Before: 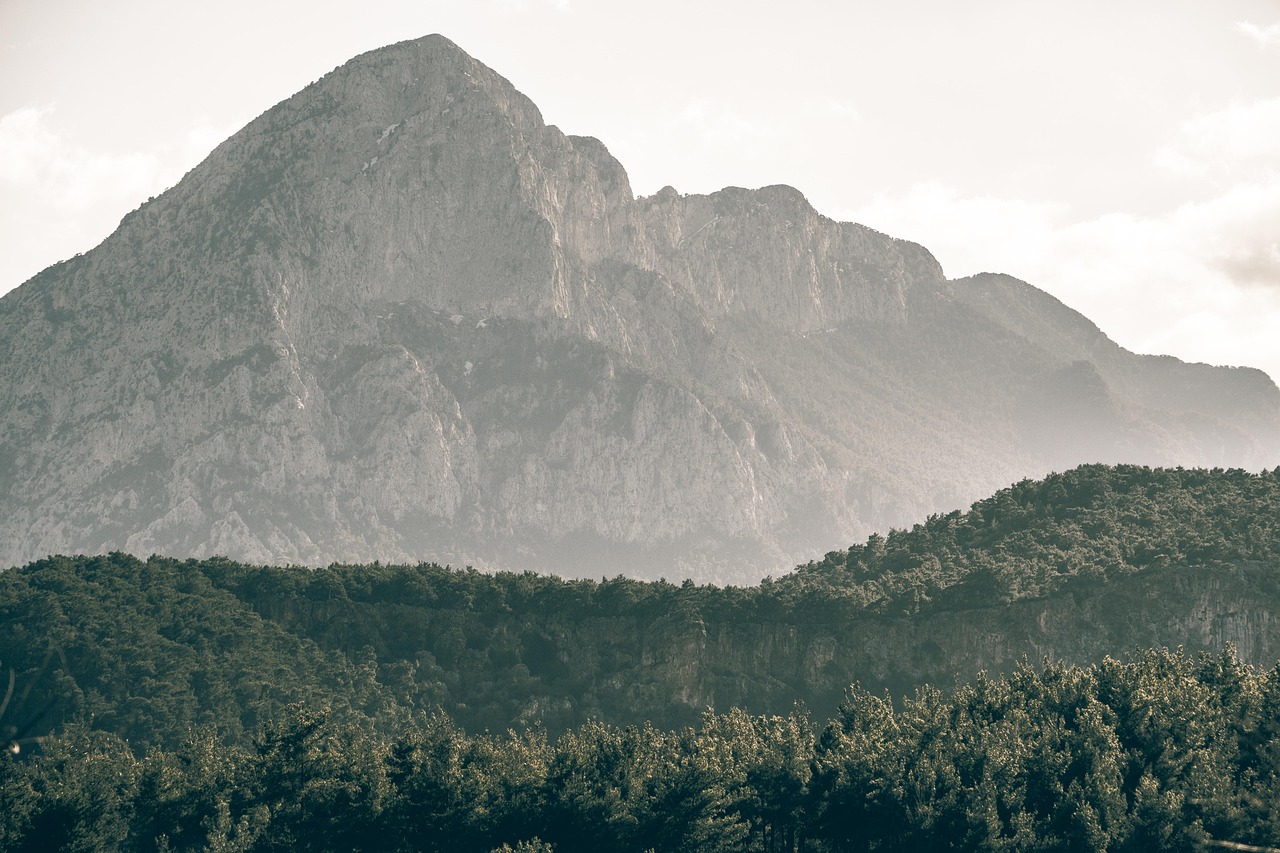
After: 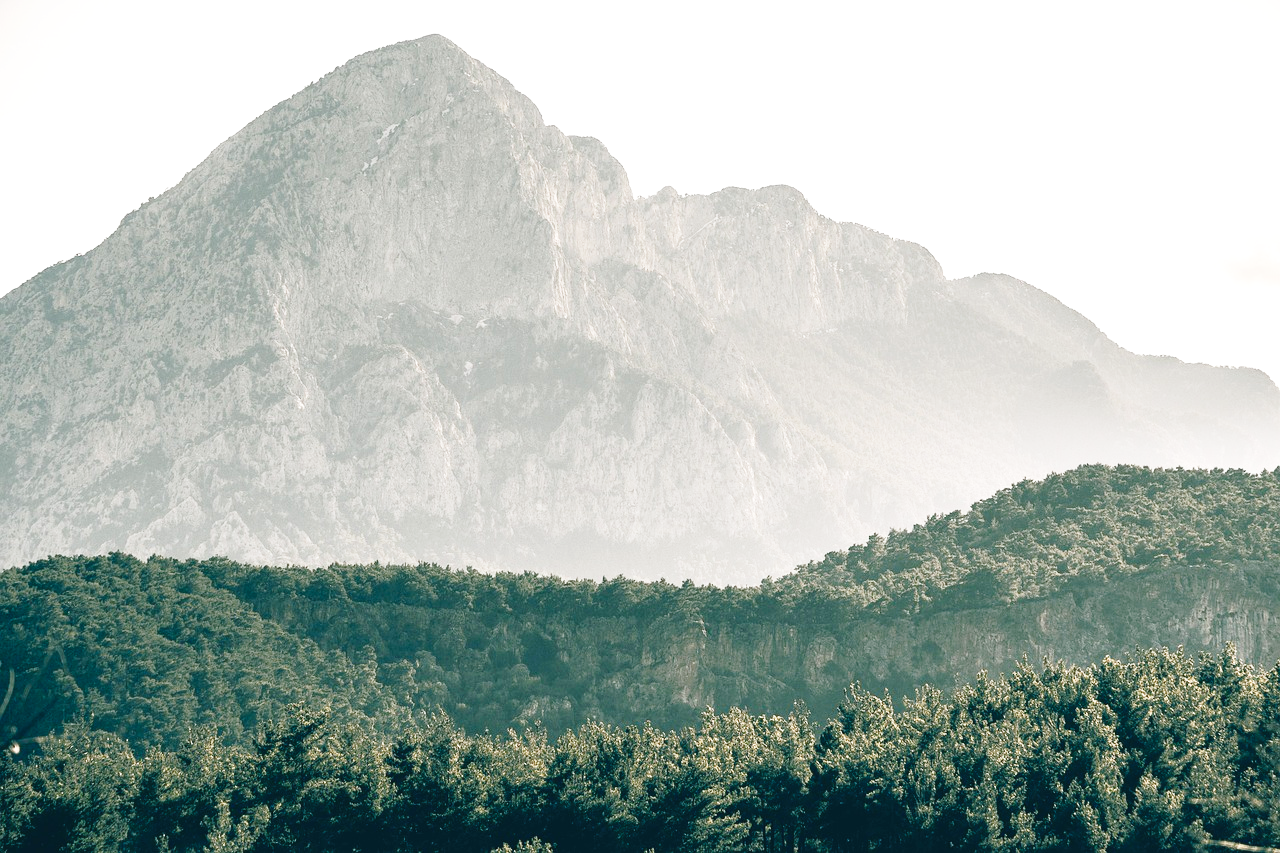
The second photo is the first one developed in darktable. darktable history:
base curve: curves: ch0 [(0, 0) (0.028, 0.03) (0.121, 0.232) (0.46, 0.748) (0.859, 0.968) (1, 1)], preserve colors none
exposure: black level correction 0, exposure 0.3 EV, compensate highlight preservation false
